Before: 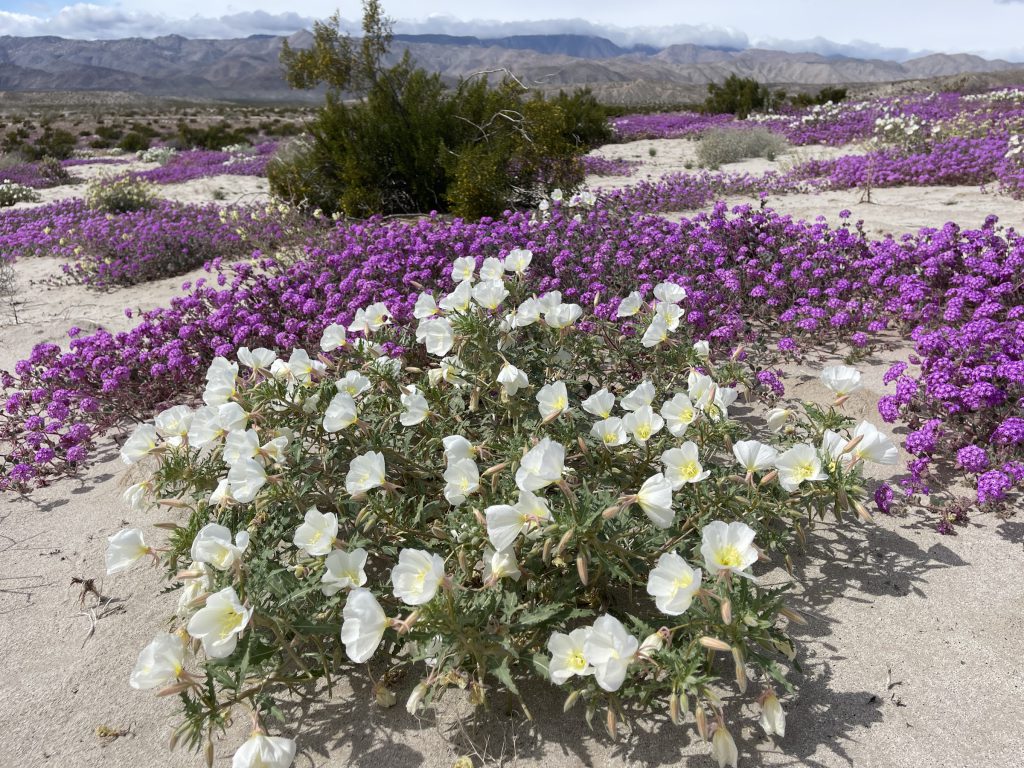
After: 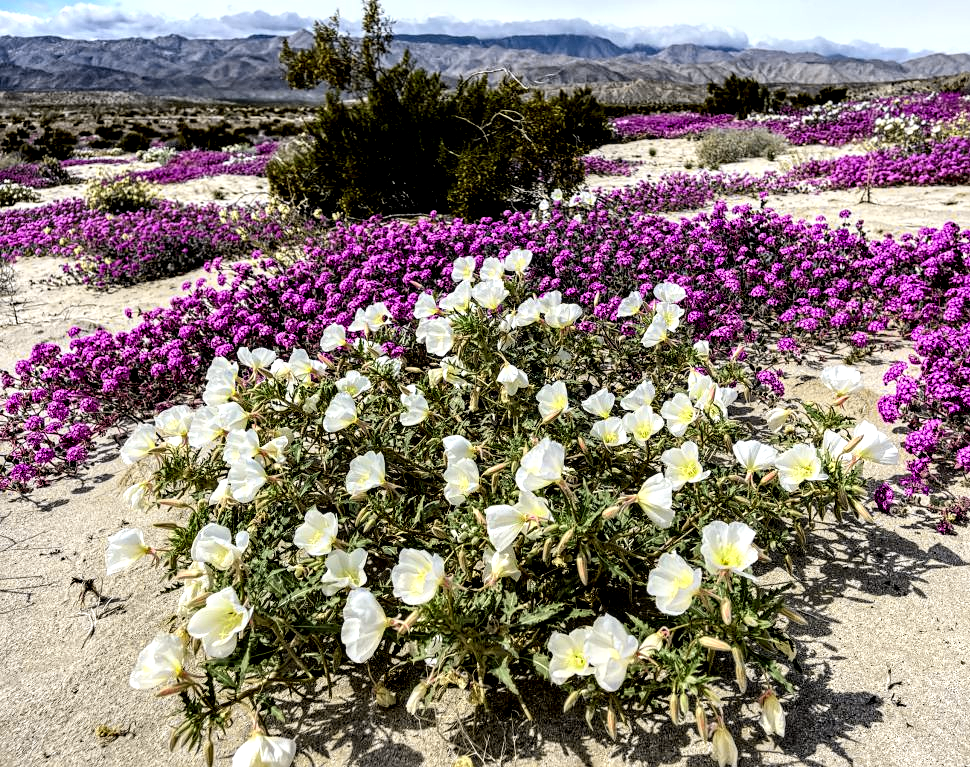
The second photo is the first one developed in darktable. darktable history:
local contrast: detail 160%
shadows and highlights: radius 124.84, shadows 30.49, highlights -30.77, low approximation 0.01, soften with gaussian
crop and rotate: left 0%, right 5.261%
haze removal: compatibility mode true
sharpen: amount 0.2
base curve: curves: ch0 [(0.017, 0) (0.425, 0.441) (0.844, 0.933) (1, 1)]
tone curve: curves: ch0 [(0, 0.01) (0.133, 0.057) (0.338, 0.327) (0.494, 0.55) (0.726, 0.807) (1, 1)]; ch1 [(0, 0) (0.346, 0.324) (0.45, 0.431) (0.5, 0.5) (0.522, 0.517) (0.543, 0.578) (1, 1)]; ch2 [(0, 0) (0.44, 0.424) (0.501, 0.499) (0.564, 0.611) (0.622, 0.667) (0.707, 0.746) (1, 1)], color space Lab, independent channels, preserve colors none
